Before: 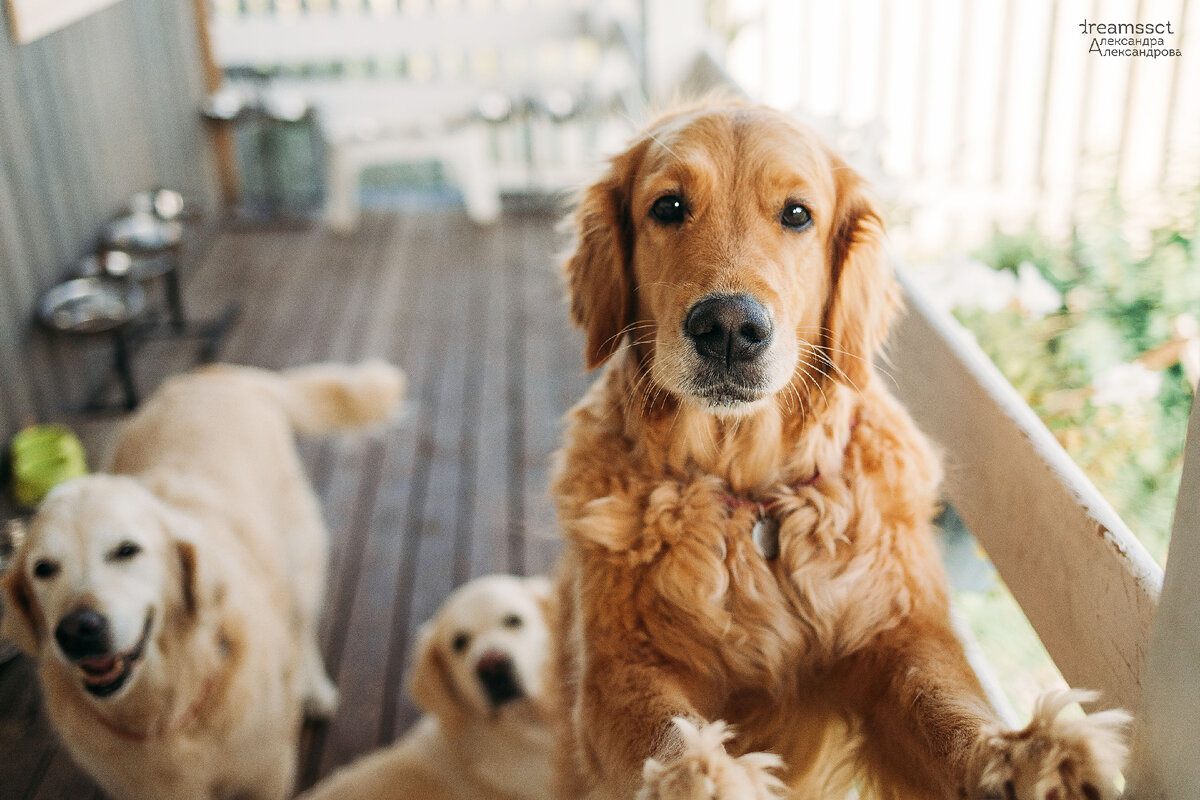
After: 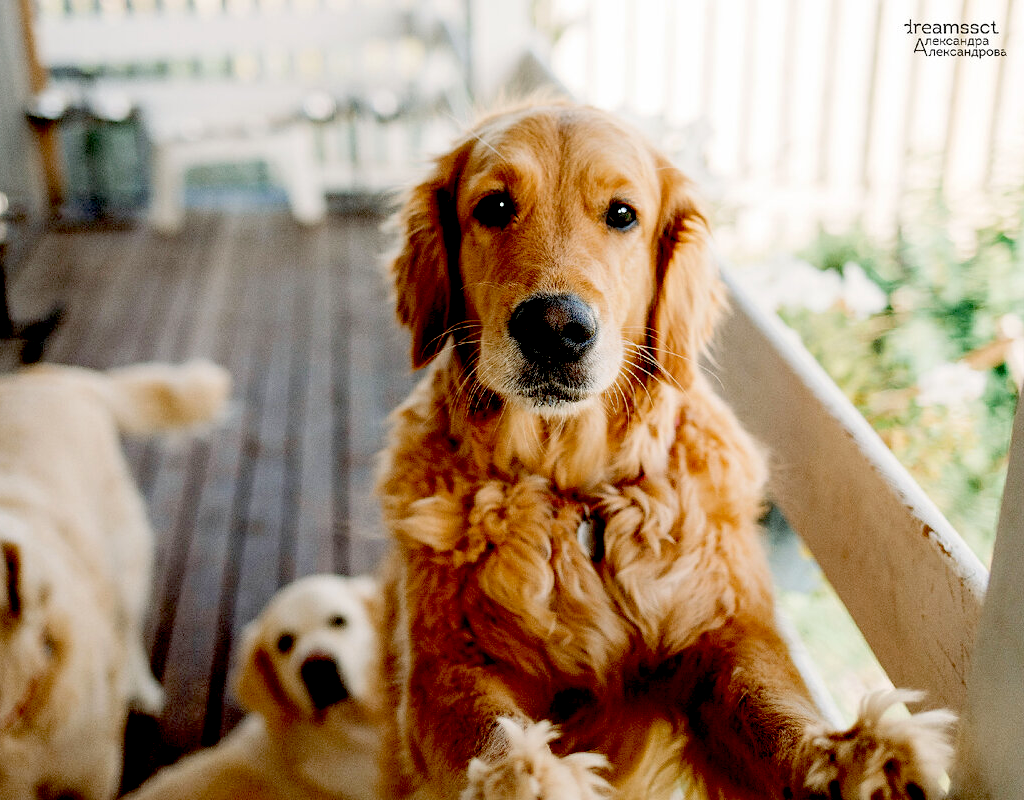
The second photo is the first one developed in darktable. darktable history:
exposure: black level correction 0.057, compensate highlight preservation false
crop and rotate: left 14.65%
